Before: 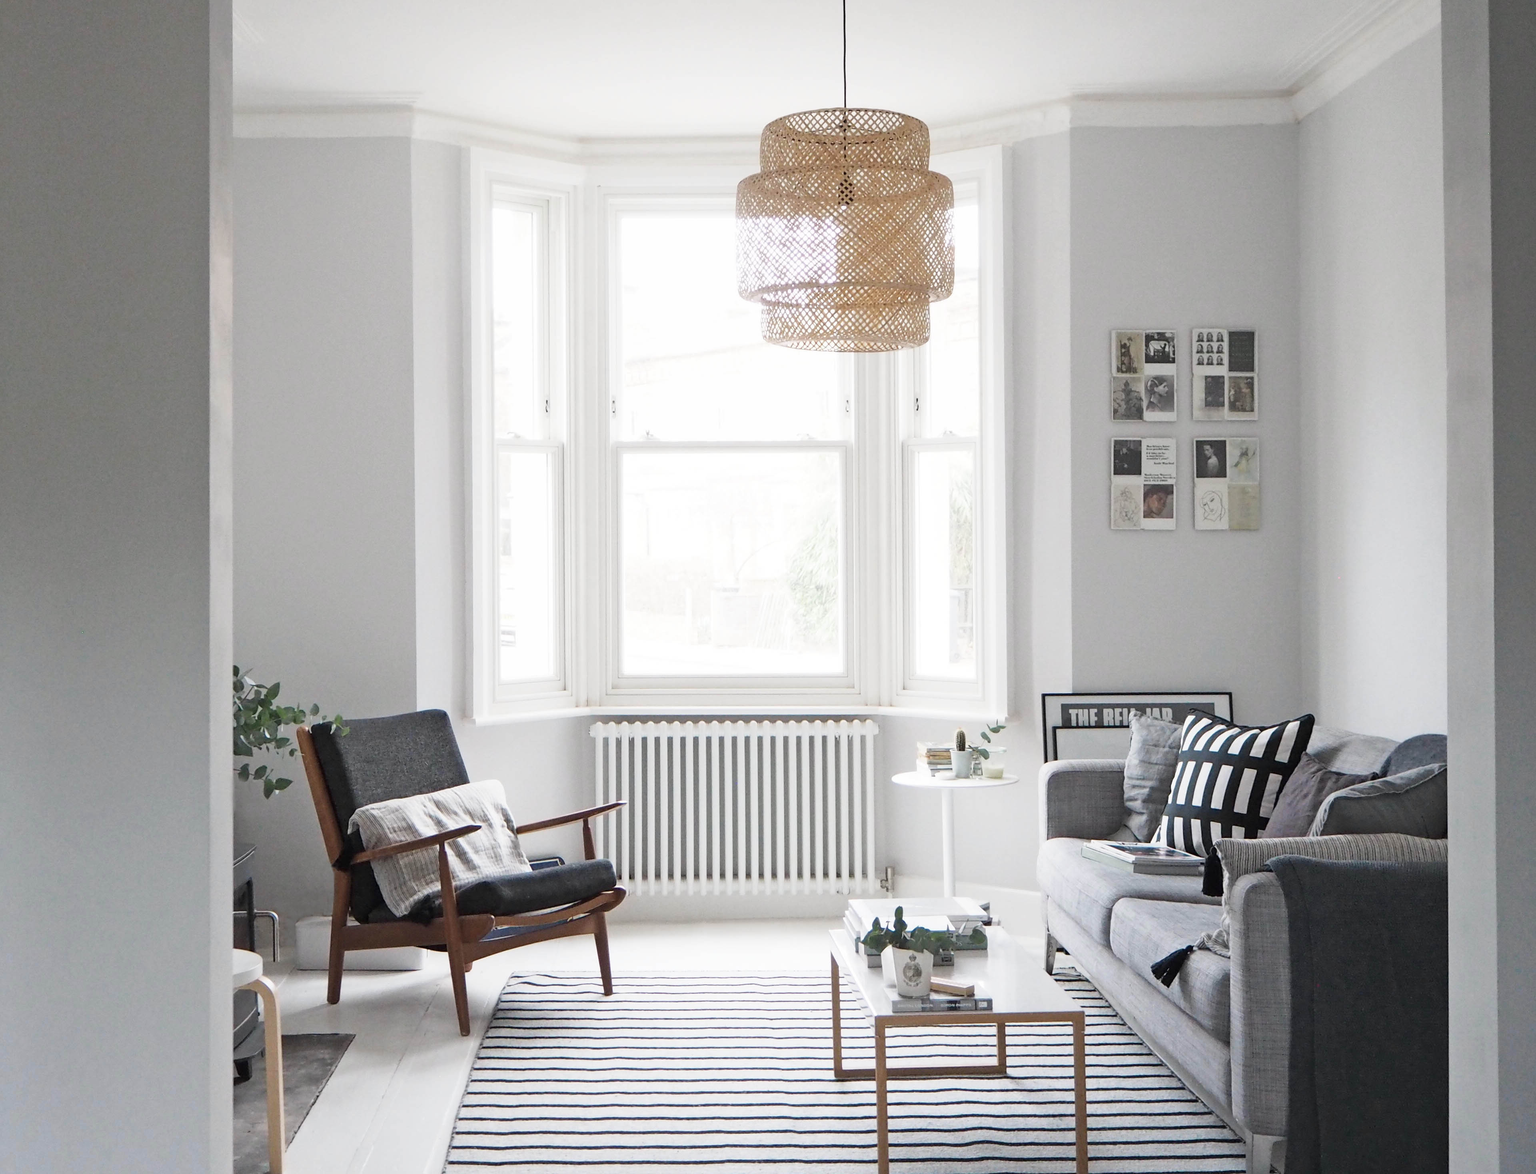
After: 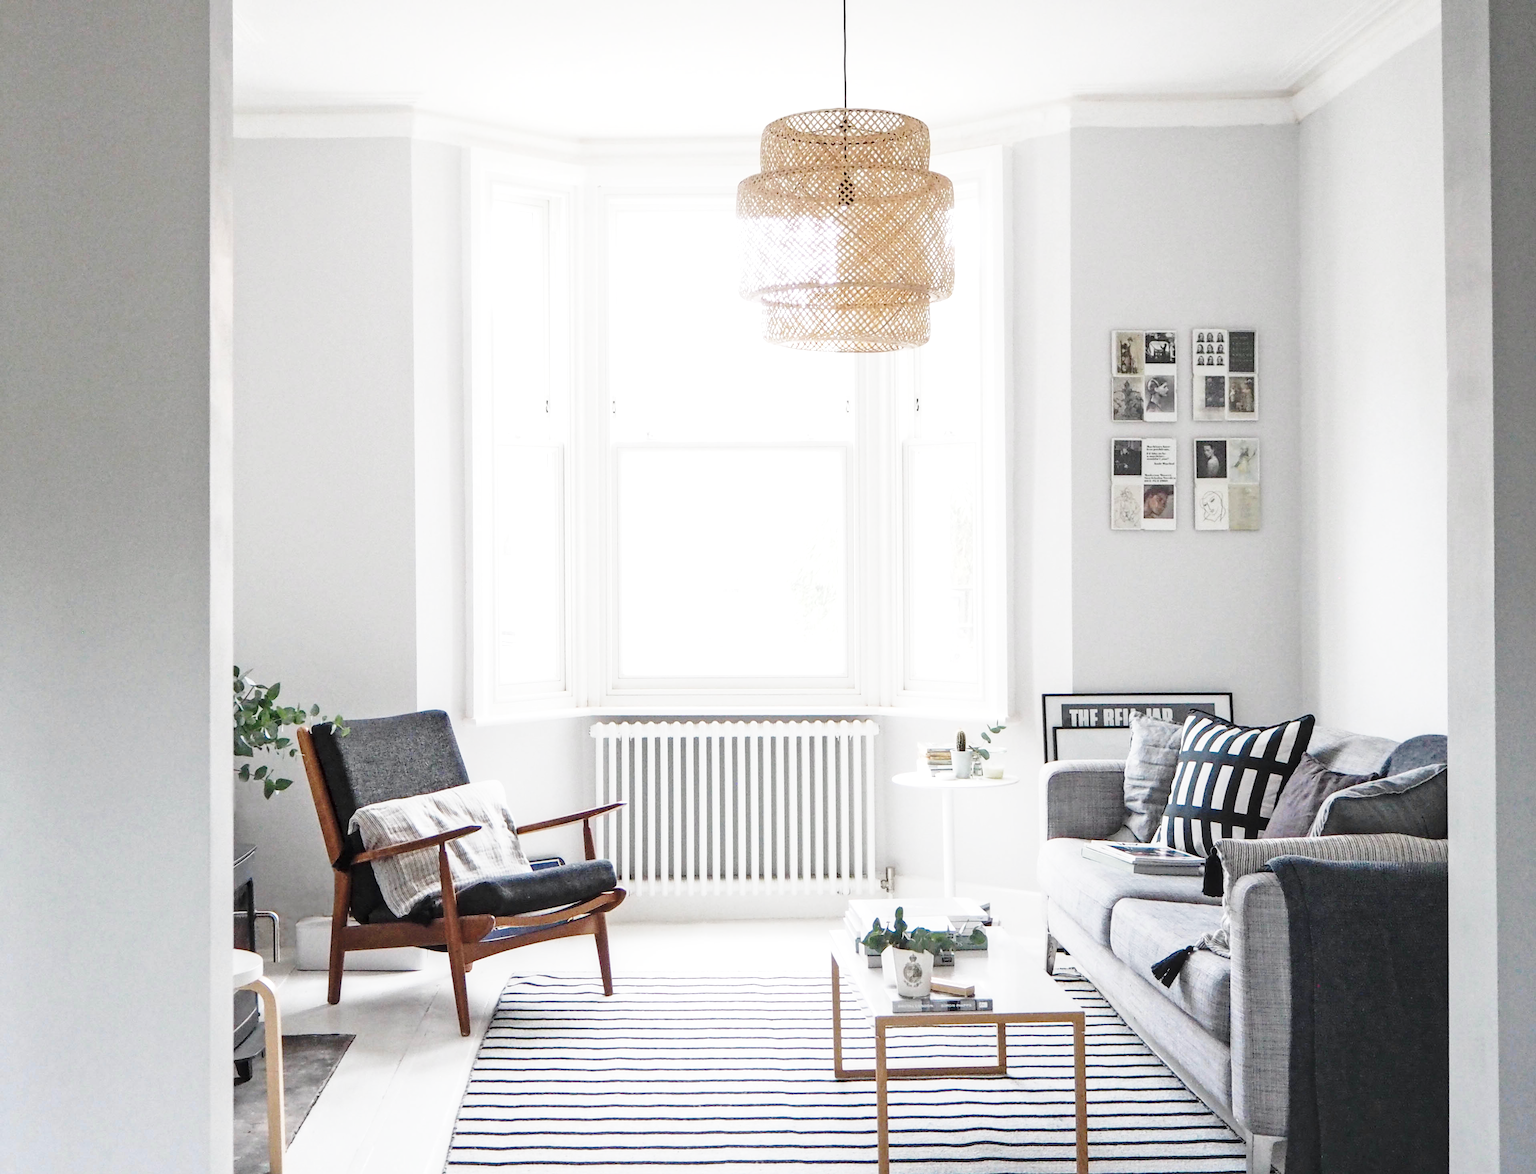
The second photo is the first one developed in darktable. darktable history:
local contrast: on, module defaults
exposure: compensate exposure bias true, compensate highlight preservation false
base curve: curves: ch0 [(0, 0) (0.028, 0.03) (0.121, 0.232) (0.46, 0.748) (0.859, 0.968) (1, 1)], preserve colors none
